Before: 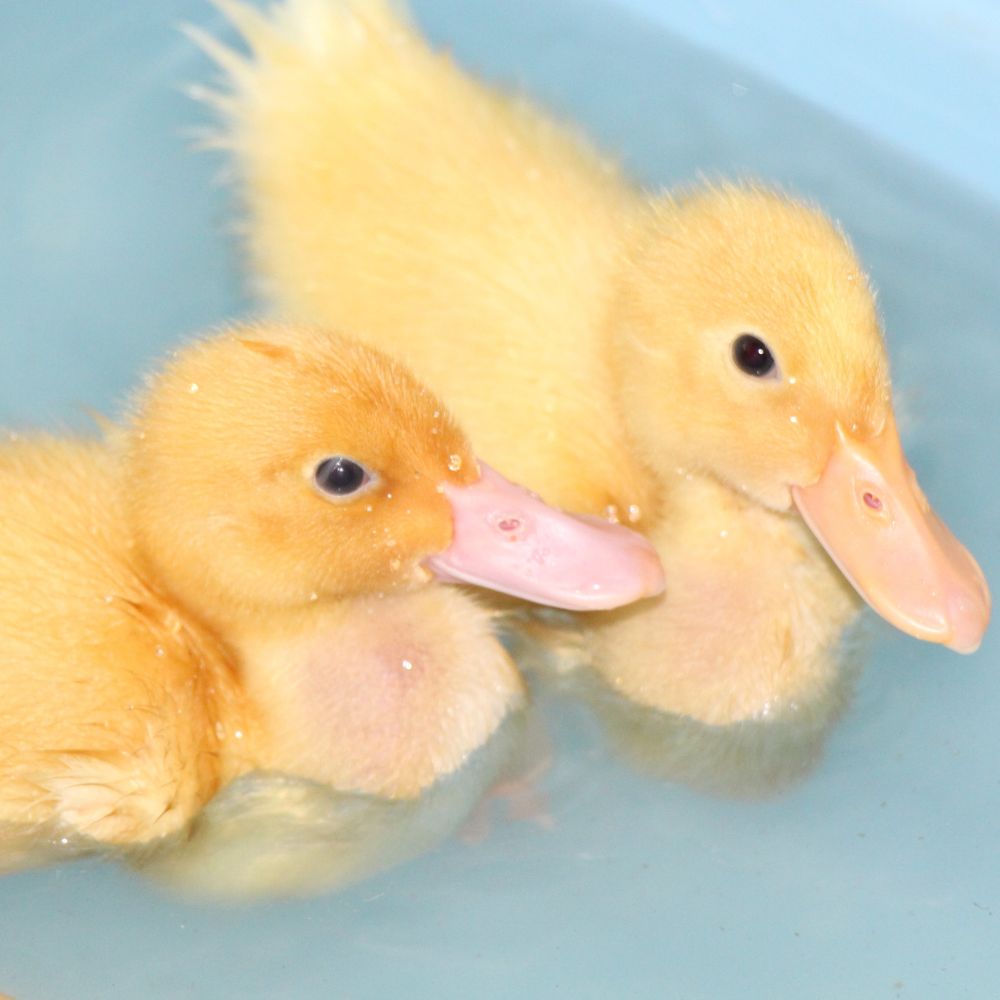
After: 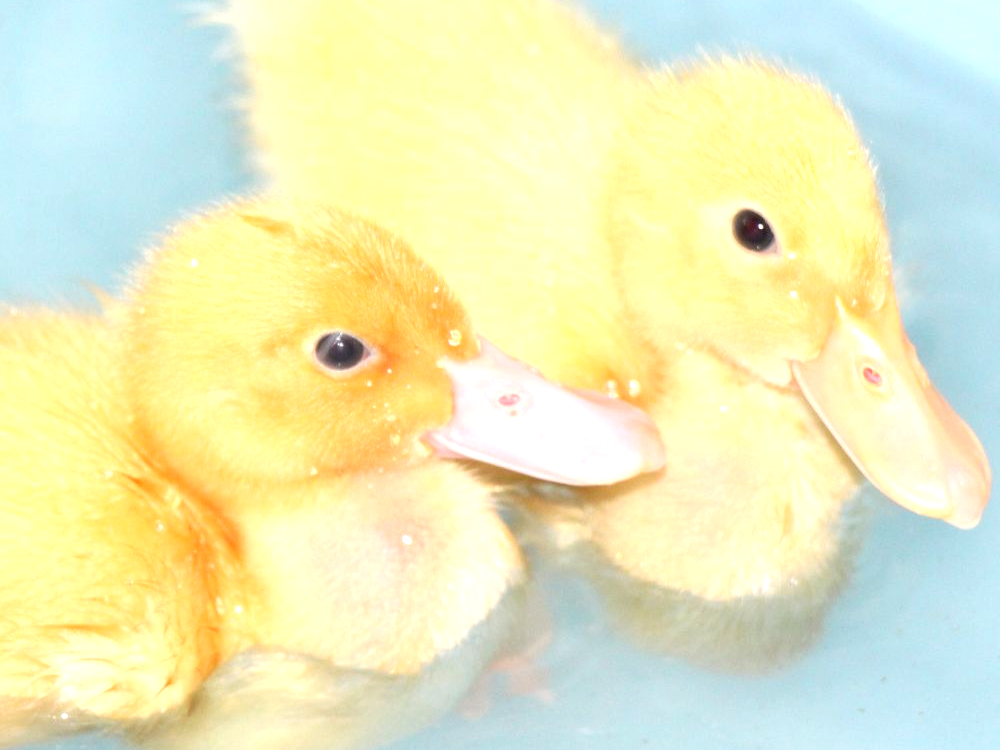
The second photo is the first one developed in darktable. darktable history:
crop and rotate: top 12.5%, bottom 12.5%
exposure: exposure 0.64 EV, compensate highlight preservation false
